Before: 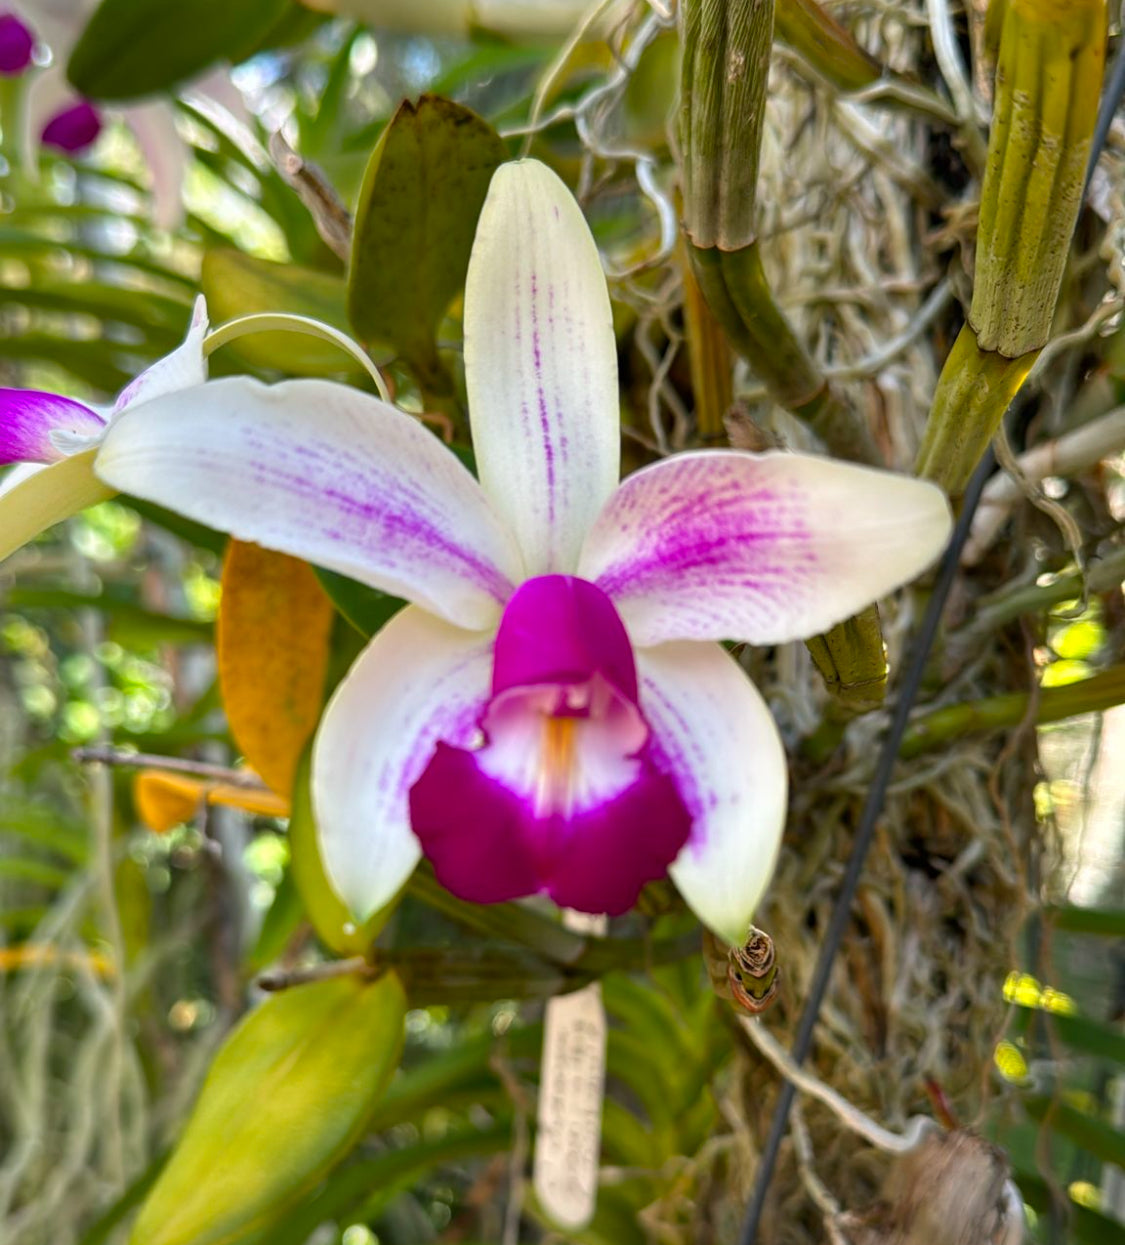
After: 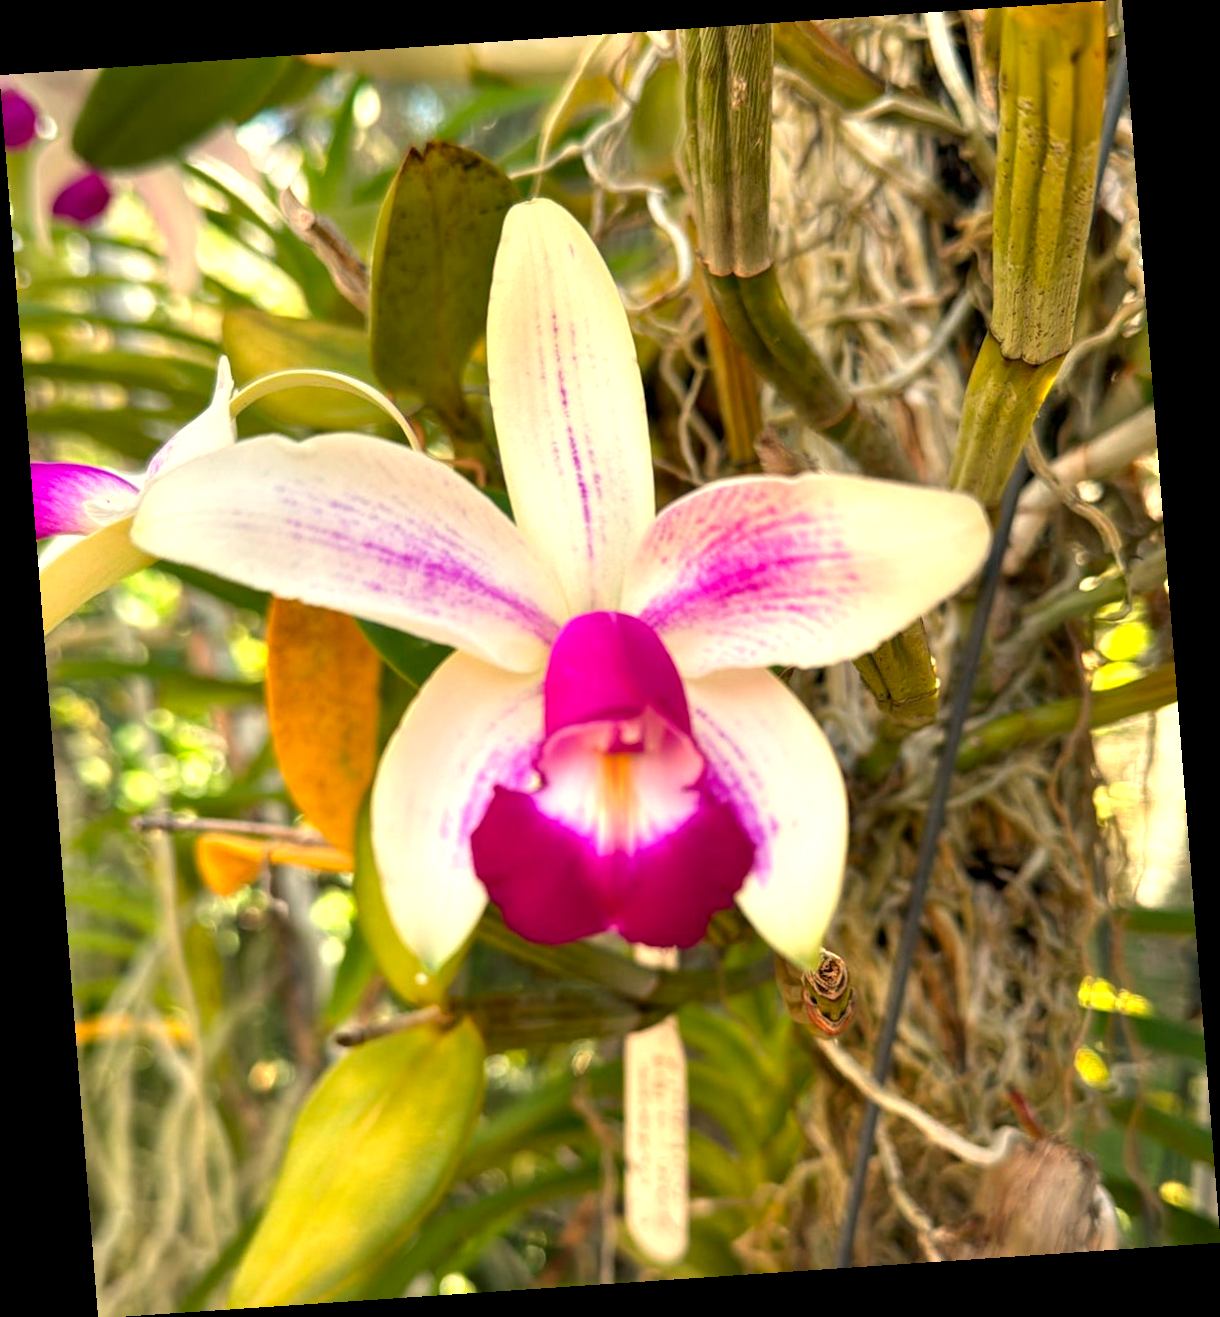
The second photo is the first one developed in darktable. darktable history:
rotate and perspective: rotation -4.2°, shear 0.006, automatic cropping off
white balance: red 1.123, blue 0.83
exposure: black level correction 0.001, exposure 0.5 EV, compensate exposure bias true, compensate highlight preservation false
